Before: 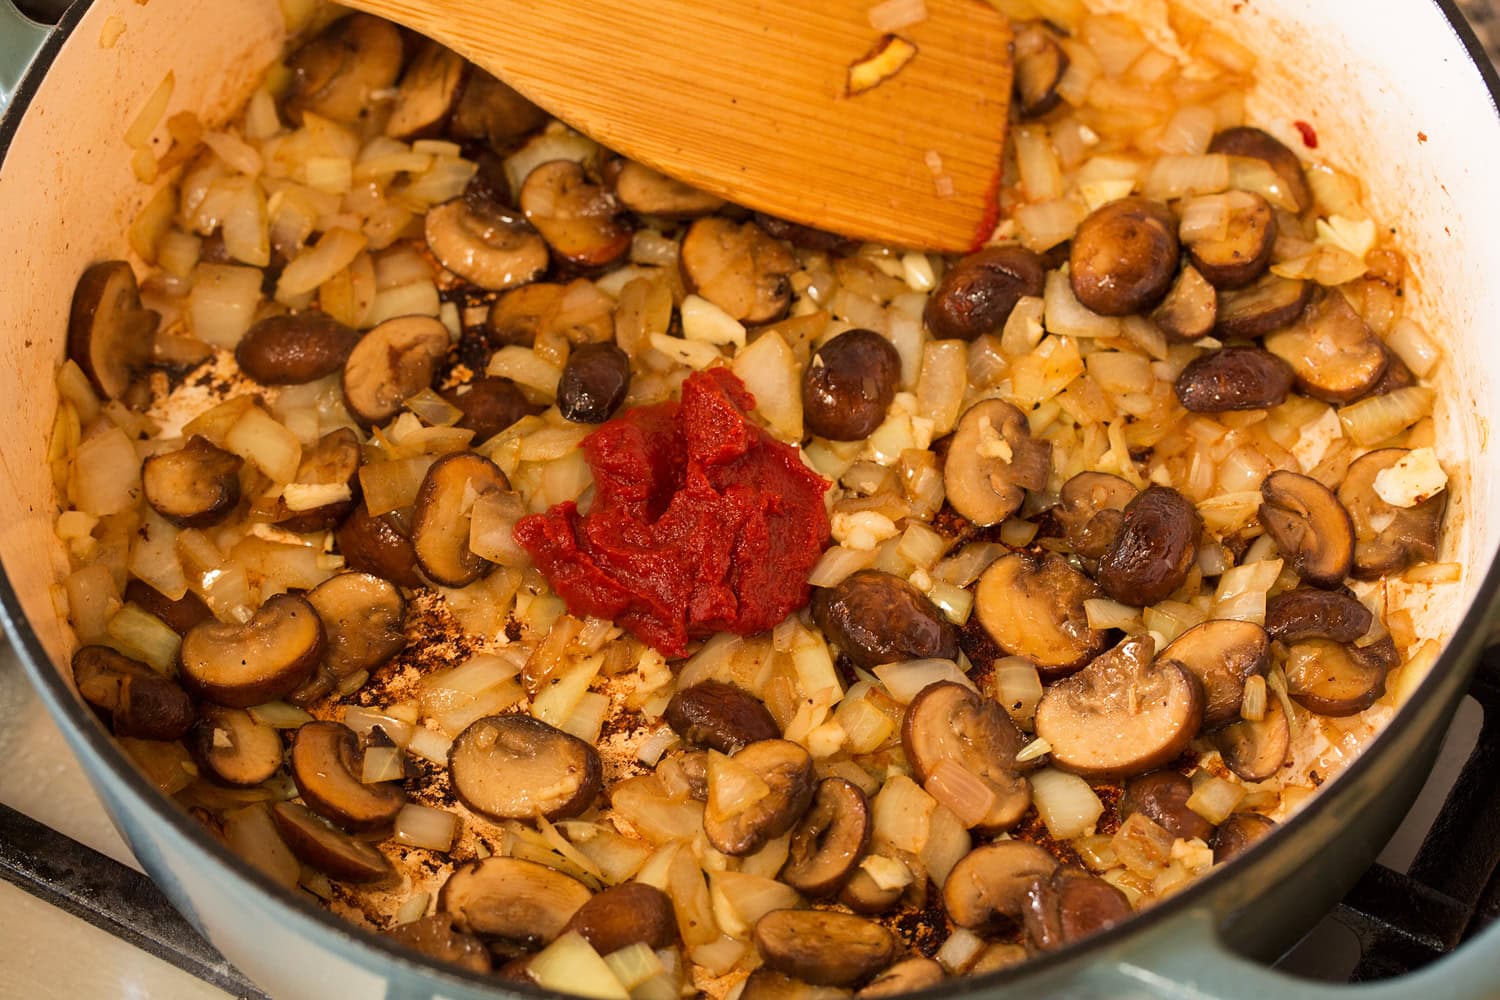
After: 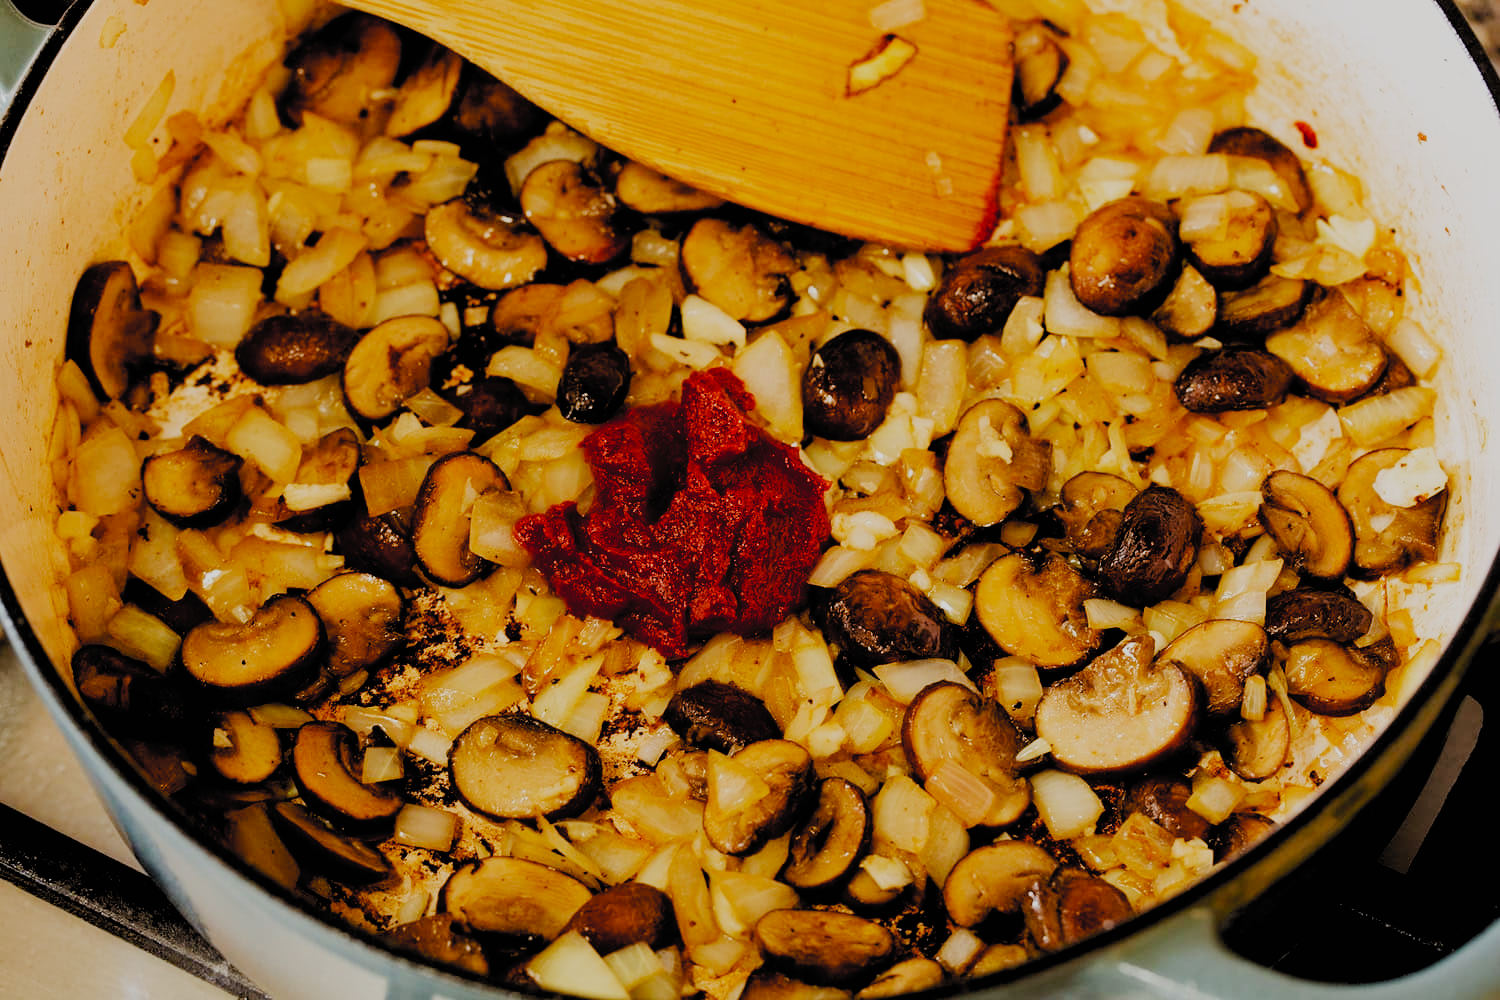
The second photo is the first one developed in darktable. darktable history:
filmic rgb: black relative exposure -2.87 EV, white relative exposure 4.56 EV, hardness 1.74, contrast 1.26, preserve chrominance no, color science v5 (2021), contrast in shadows safe, contrast in highlights safe
